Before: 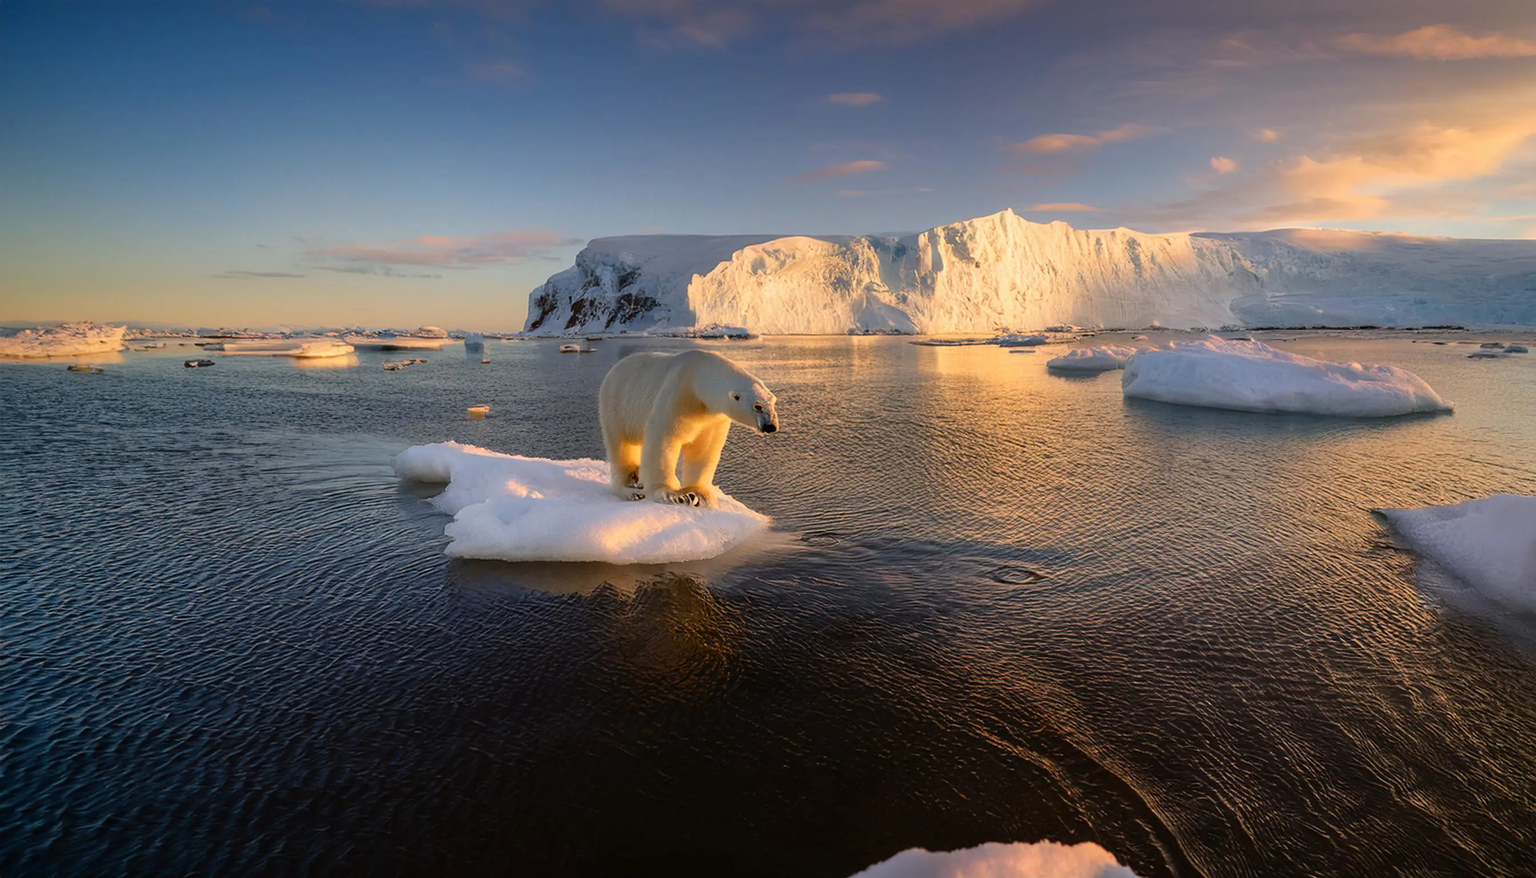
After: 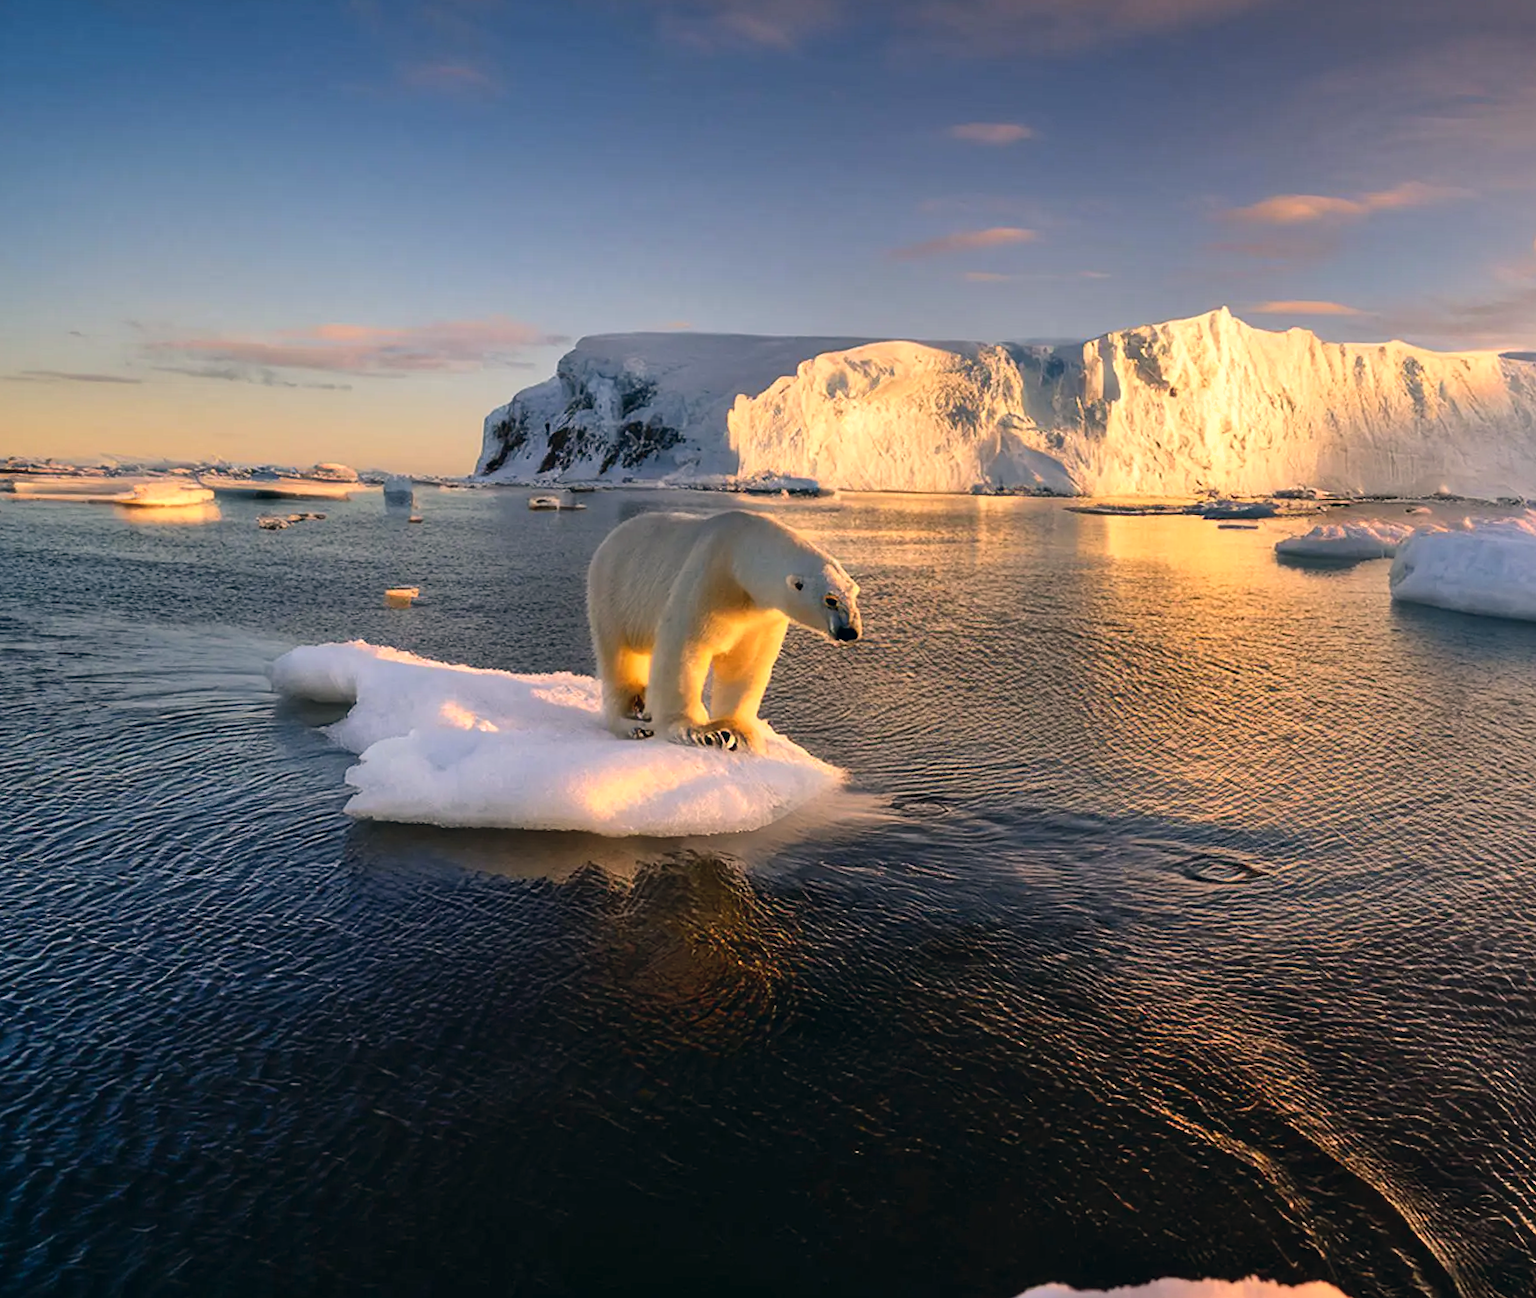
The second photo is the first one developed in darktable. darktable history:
color correction: highlights a* 5.38, highlights b* 5.3, shadows a* -4.26, shadows b* -5.11
tone equalizer: -8 EV -0.417 EV, -7 EV -0.389 EV, -6 EV -0.333 EV, -5 EV -0.222 EV, -3 EV 0.222 EV, -2 EV 0.333 EV, -1 EV 0.389 EV, +0 EV 0.417 EV, edges refinement/feathering 500, mask exposure compensation -1.57 EV, preserve details no
rotate and perspective: rotation 1.57°, crop left 0.018, crop right 0.982, crop top 0.039, crop bottom 0.961
crop and rotate: left 13.409%, right 19.924%
shadows and highlights: soften with gaussian
